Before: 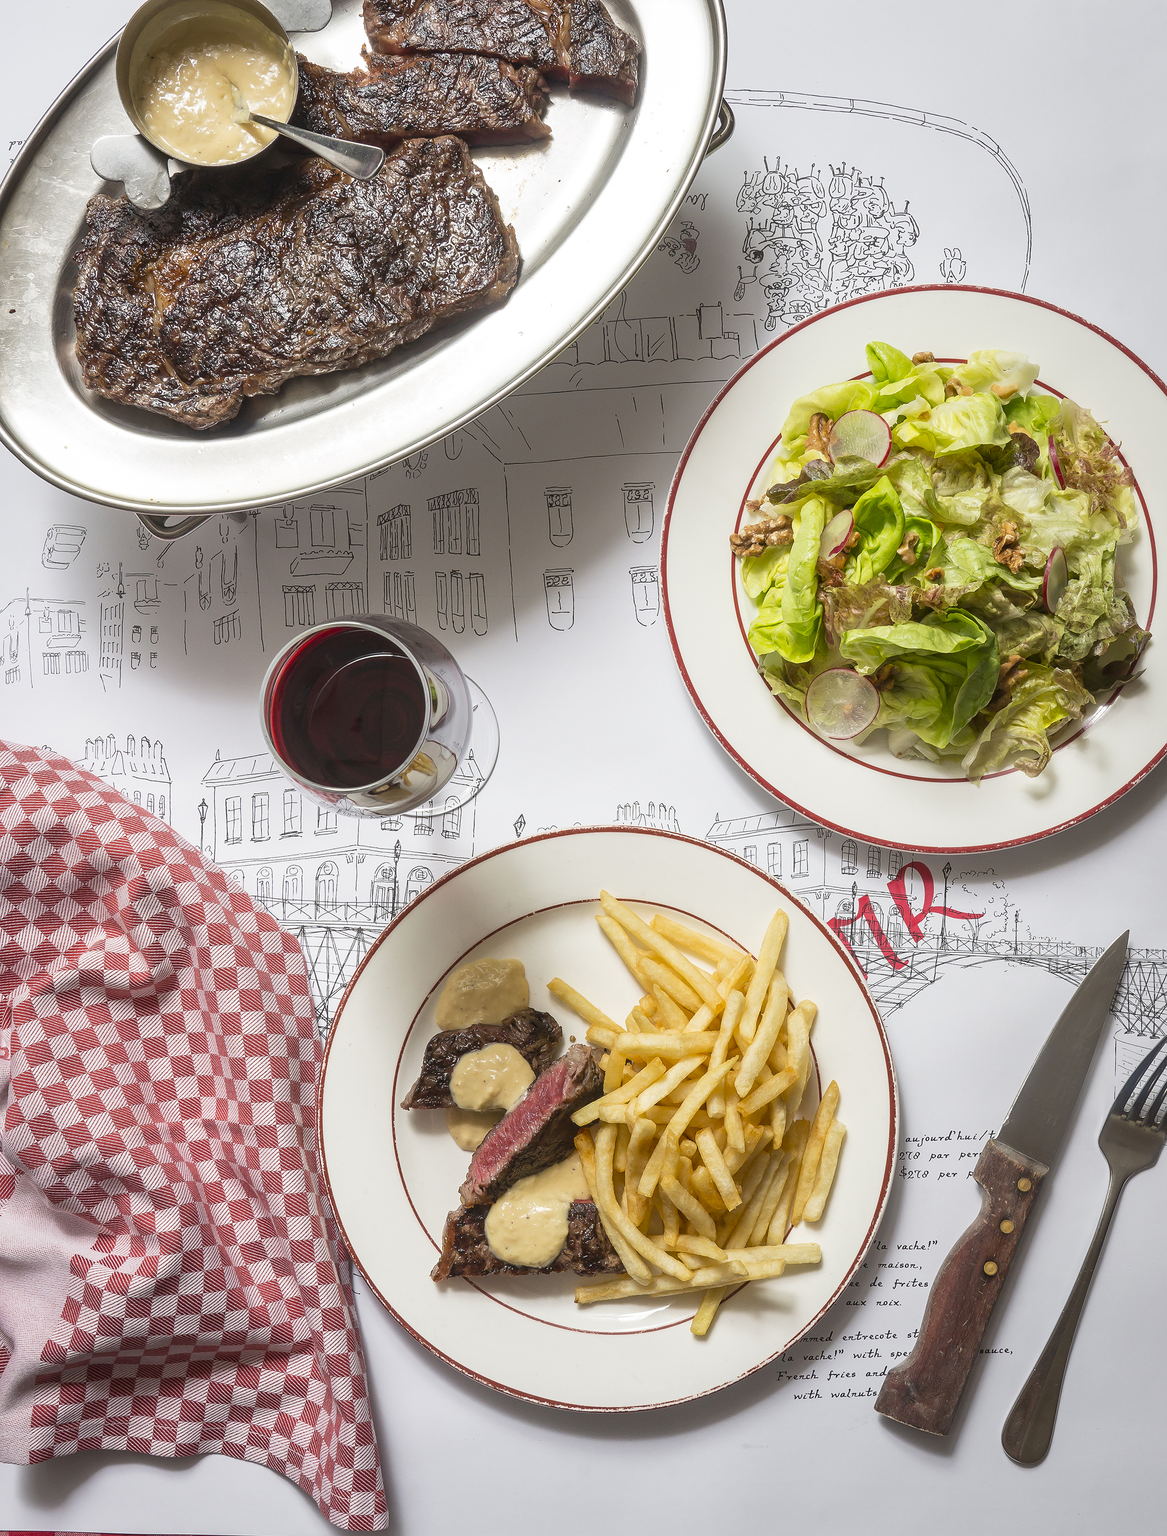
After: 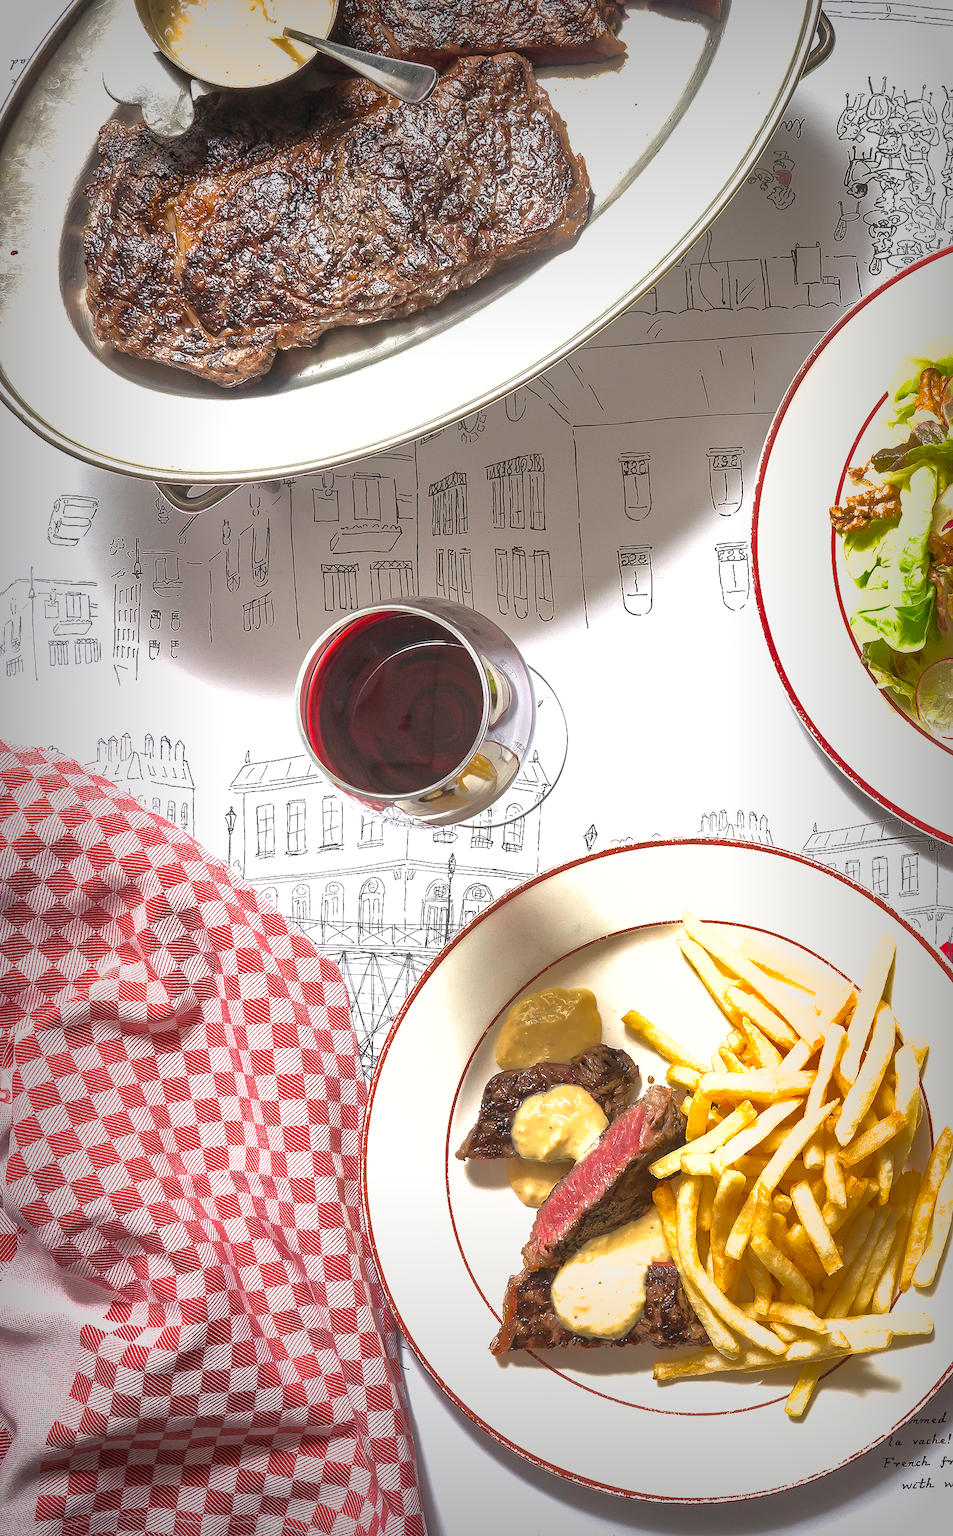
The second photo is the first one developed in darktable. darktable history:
exposure: exposure 0.921 EV, compensate highlight preservation false
vignetting: fall-off start 53.2%, brightness -0.594, saturation 0, automatic ratio true, width/height ratio 1.313, shape 0.22, unbound false
shadows and highlights: shadows 40, highlights -60
crop: top 5.803%, right 27.864%, bottom 5.804%
